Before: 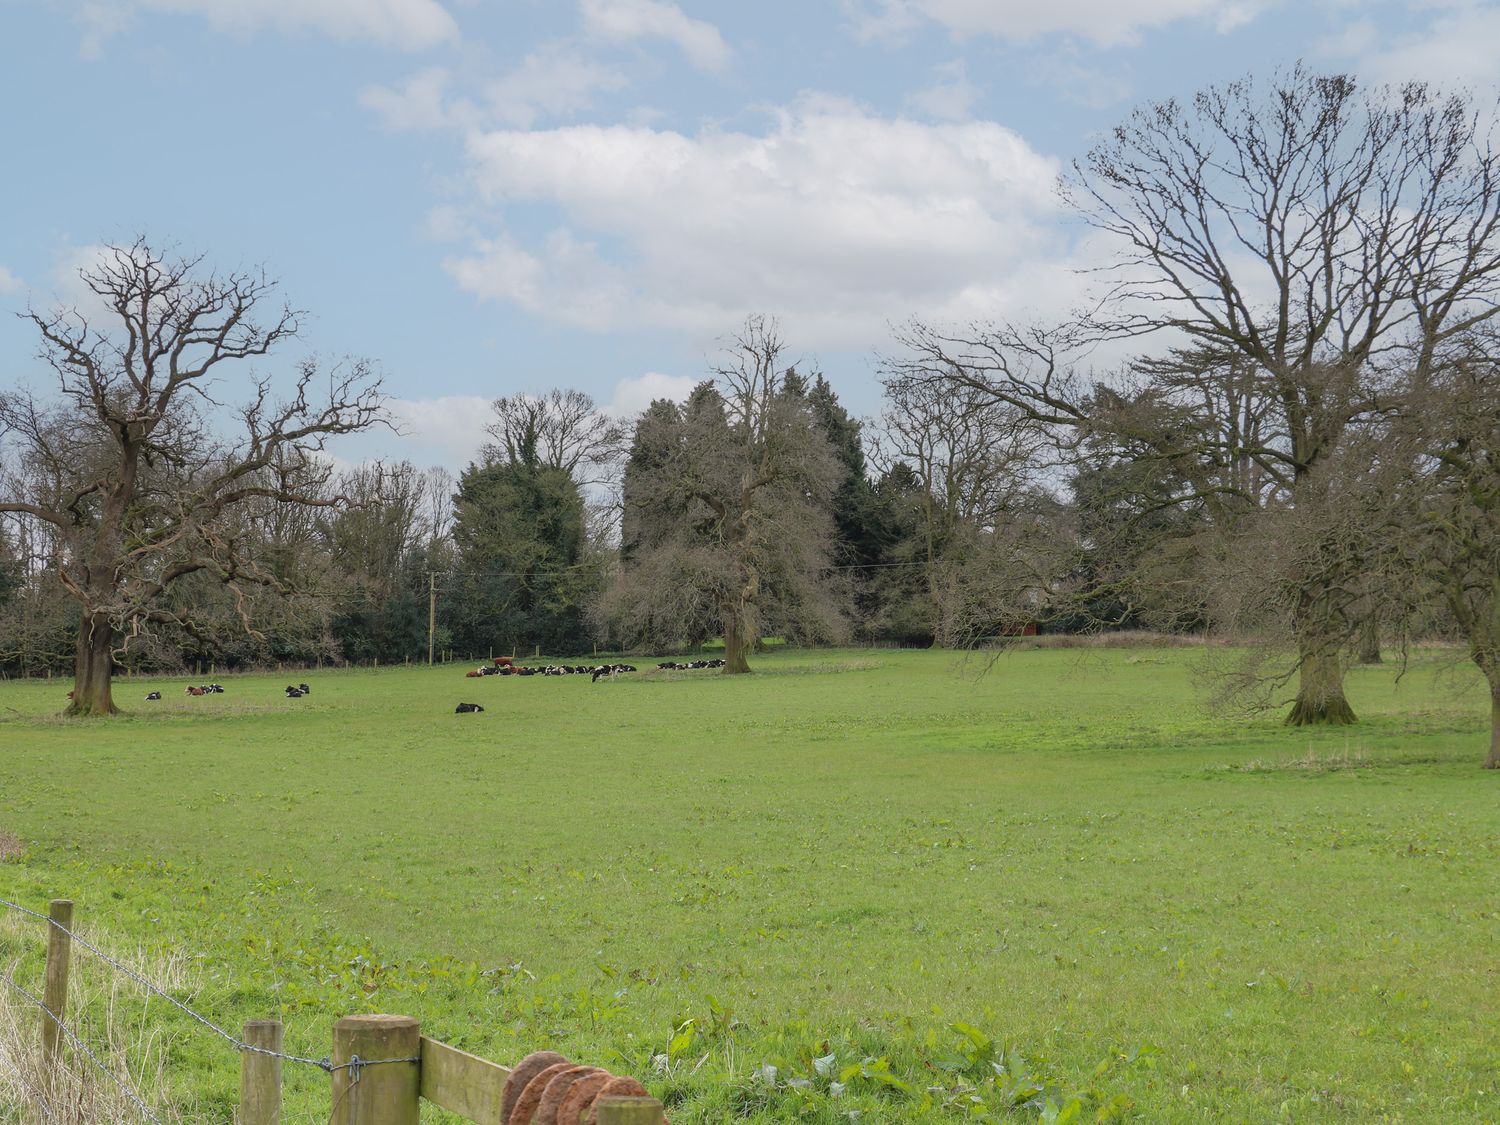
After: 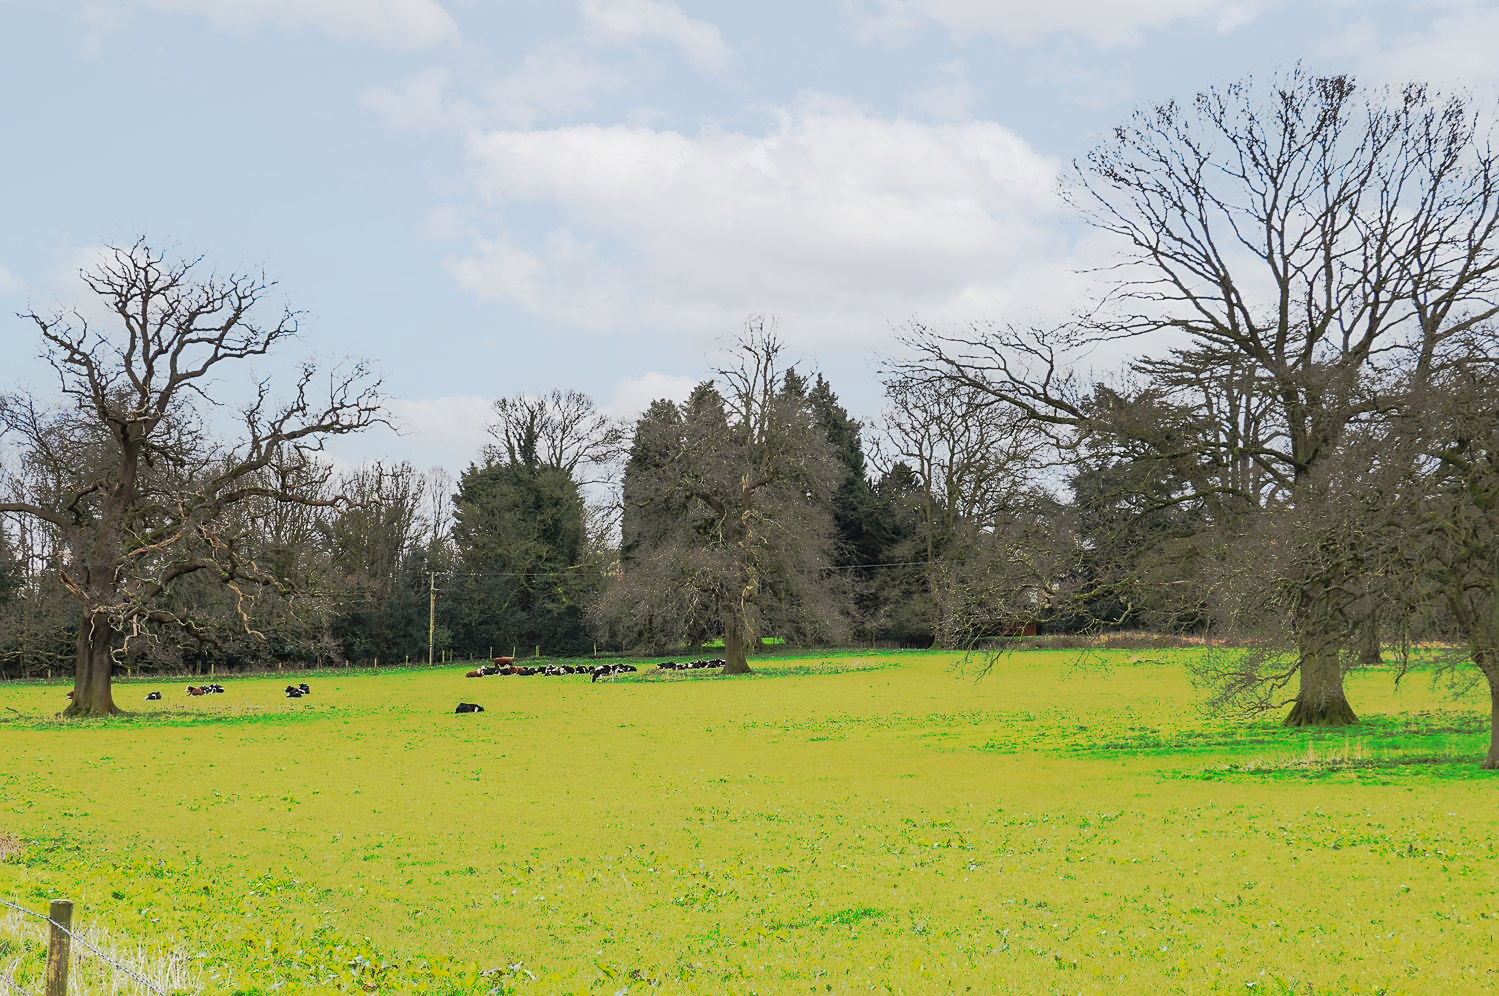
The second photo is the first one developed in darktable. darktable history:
tone curve: curves: ch0 [(0, 0) (0.003, 0.003) (0.011, 0.011) (0.025, 0.024) (0.044, 0.043) (0.069, 0.067) (0.1, 0.096) (0.136, 0.131) (0.177, 0.171) (0.224, 0.216) (0.277, 0.267) (0.335, 0.323) (0.399, 0.384) (0.468, 0.451) (0.543, 0.678) (0.623, 0.734) (0.709, 0.795) (0.801, 0.859) (0.898, 0.928) (1, 1)], preserve colors none
sharpen: radius 1.853, amount 0.416, threshold 1.593
crop and rotate: top 0%, bottom 11.415%
